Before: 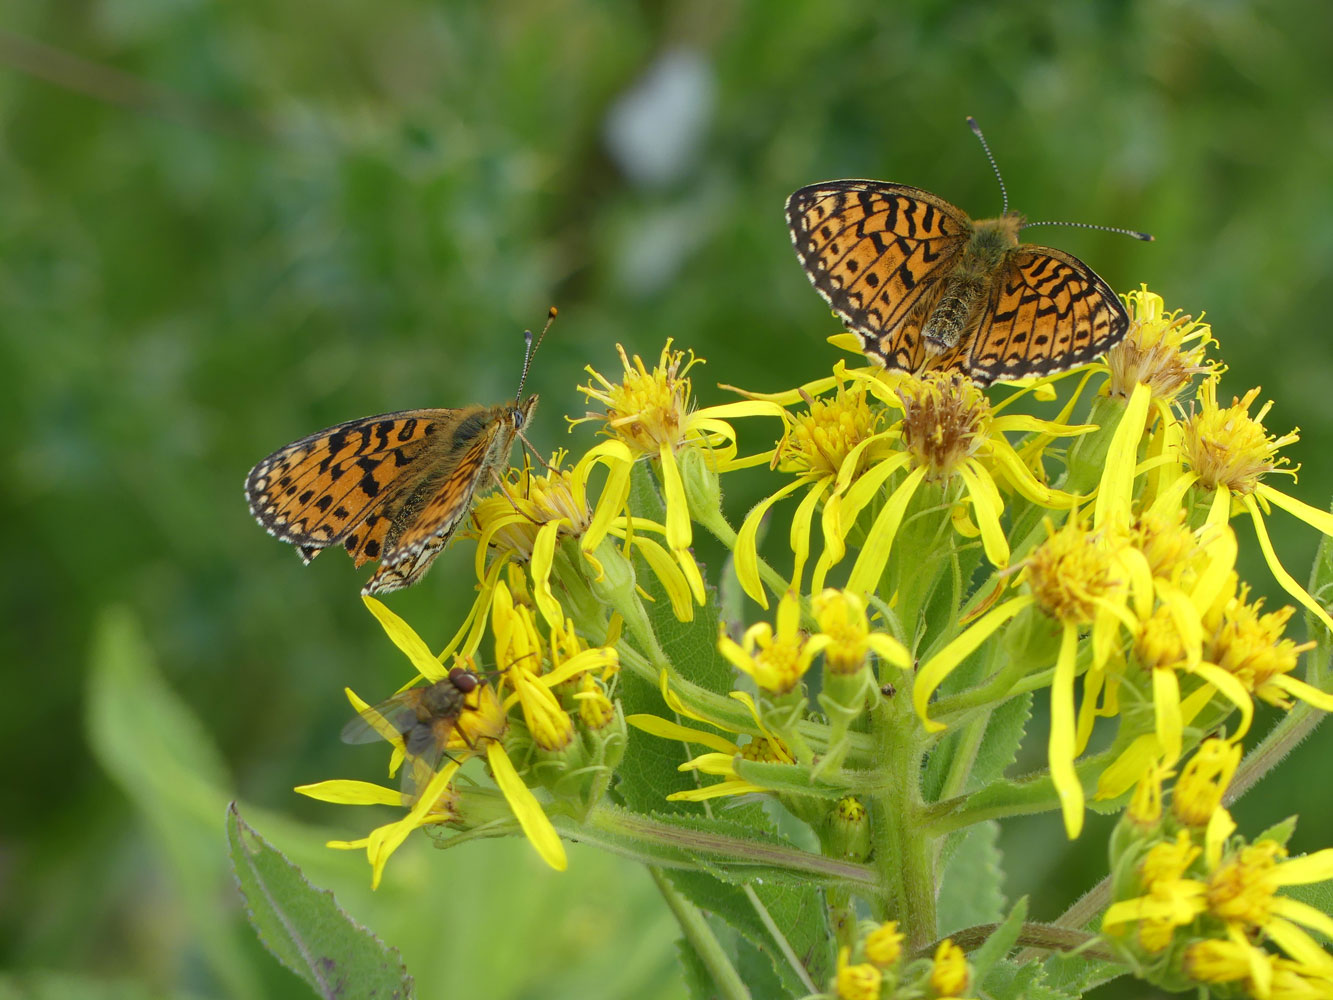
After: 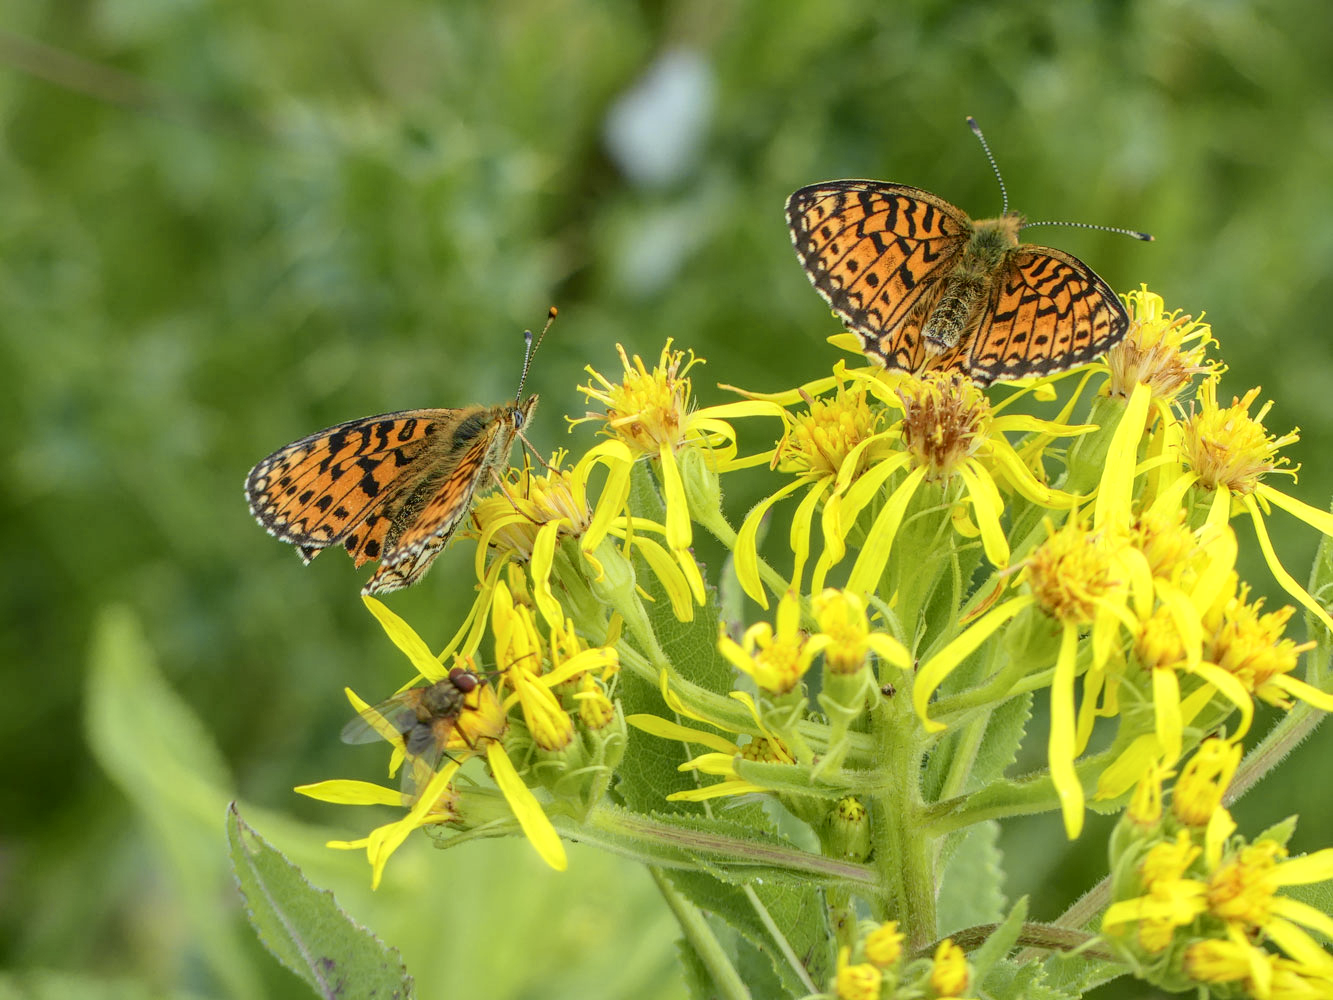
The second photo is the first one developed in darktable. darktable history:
tone curve: curves: ch0 [(0, 0.01) (0.052, 0.045) (0.136, 0.133) (0.29, 0.332) (0.453, 0.531) (0.676, 0.751) (0.89, 0.919) (1, 1)]; ch1 [(0, 0) (0.094, 0.081) (0.285, 0.299) (0.385, 0.403) (0.446, 0.443) (0.502, 0.5) (0.544, 0.552) (0.589, 0.612) (0.722, 0.728) (1, 1)]; ch2 [(0, 0) (0.257, 0.217) (0.43, 0.421) (0.498, 0.507) (0.531, 0.544) (0.56, 0.579) (0.625, 0.642) (1, 1)], color space Lab, independent channels, preserve colors none
local contrast: highlights 1%, shadows 2%, detail 133%
